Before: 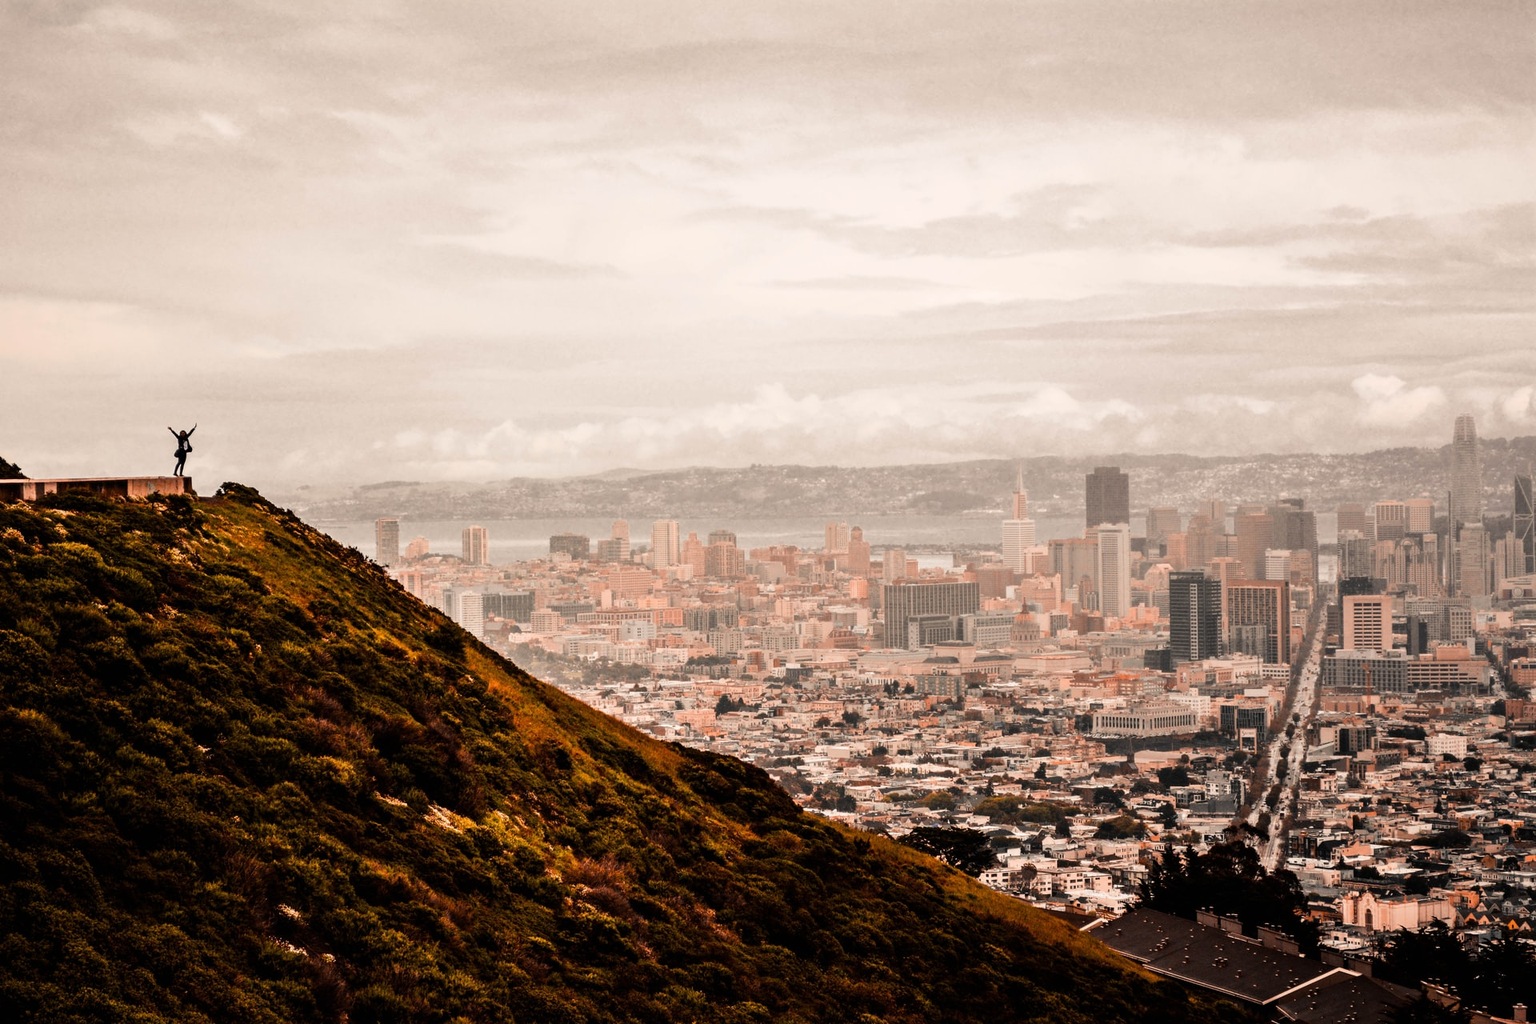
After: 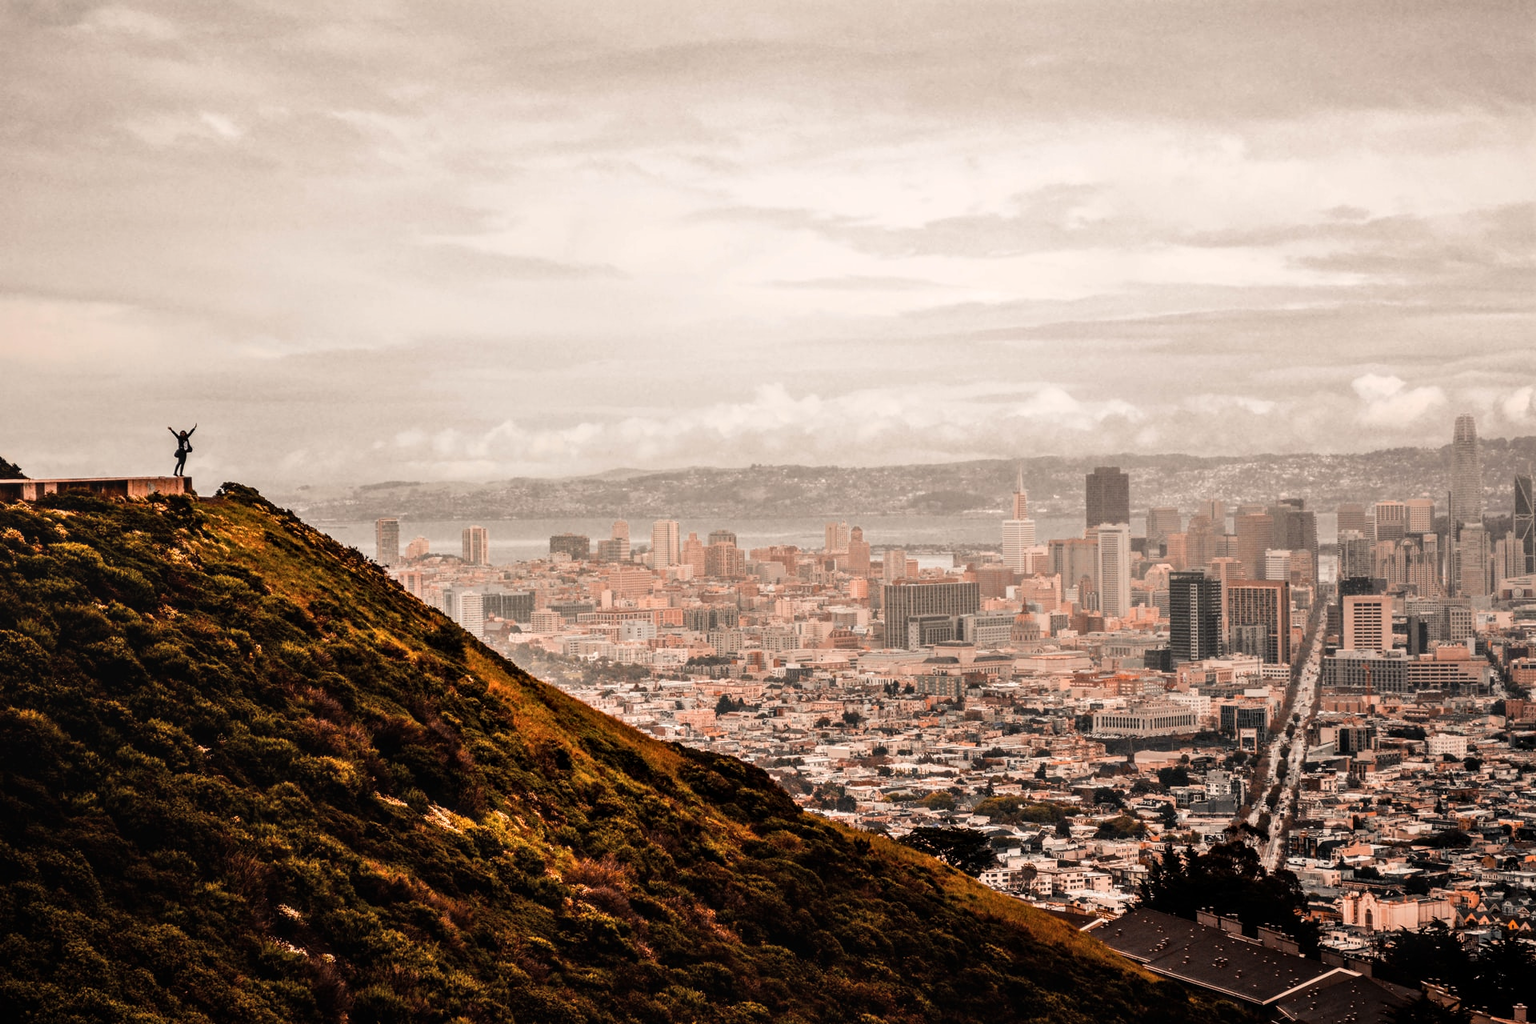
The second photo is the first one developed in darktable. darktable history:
exposure: exposure -0.021 EV
local contrast: on, module defaults
